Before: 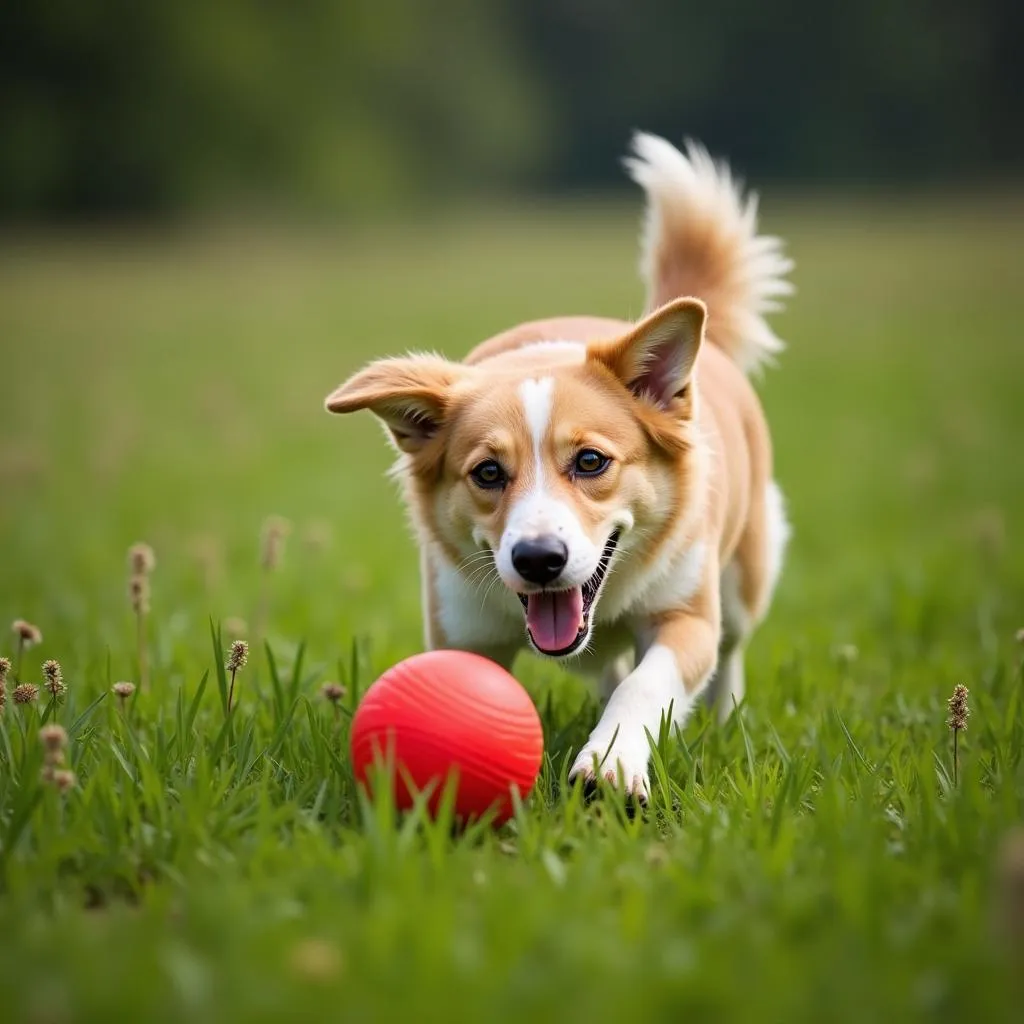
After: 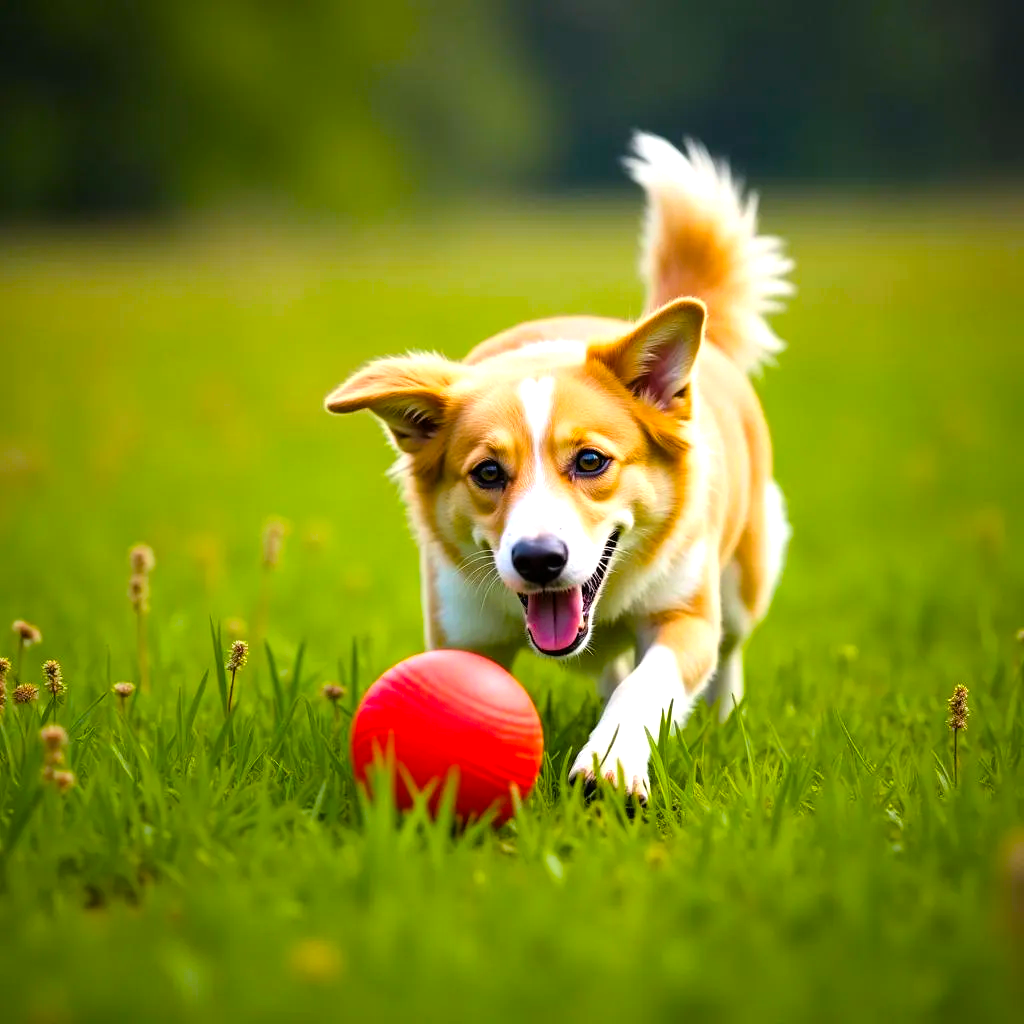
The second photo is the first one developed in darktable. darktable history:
color balance rgb: perceptual saturation grading › global saturation 25.628%, global vibrance 44.687%
tone equalizer: -8 EV -0.426 EV, -7 EV -0.368 EV, -6 EV -0.366 EV, -5 EV -0.262 EV, -3 EV 0.219 EV, -2 EV 0.324 EV, -1 EV 0.379 EV, +0 EV 0.393 EV
exposure: exposure 0.201 EV, compensate highlight preservation false
